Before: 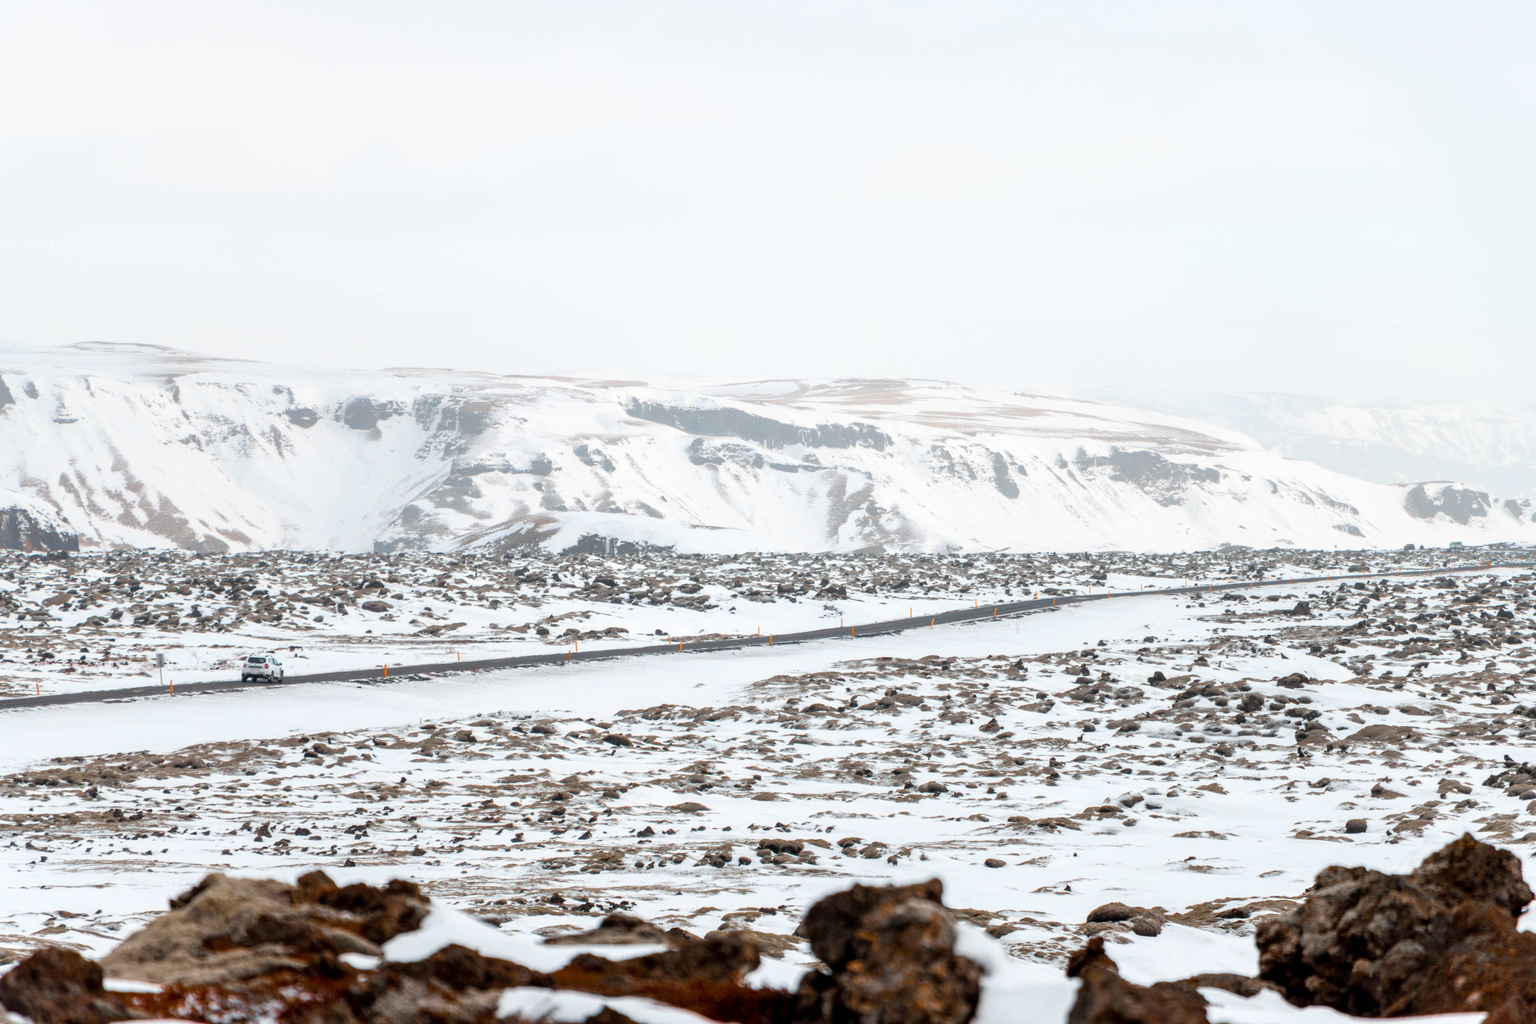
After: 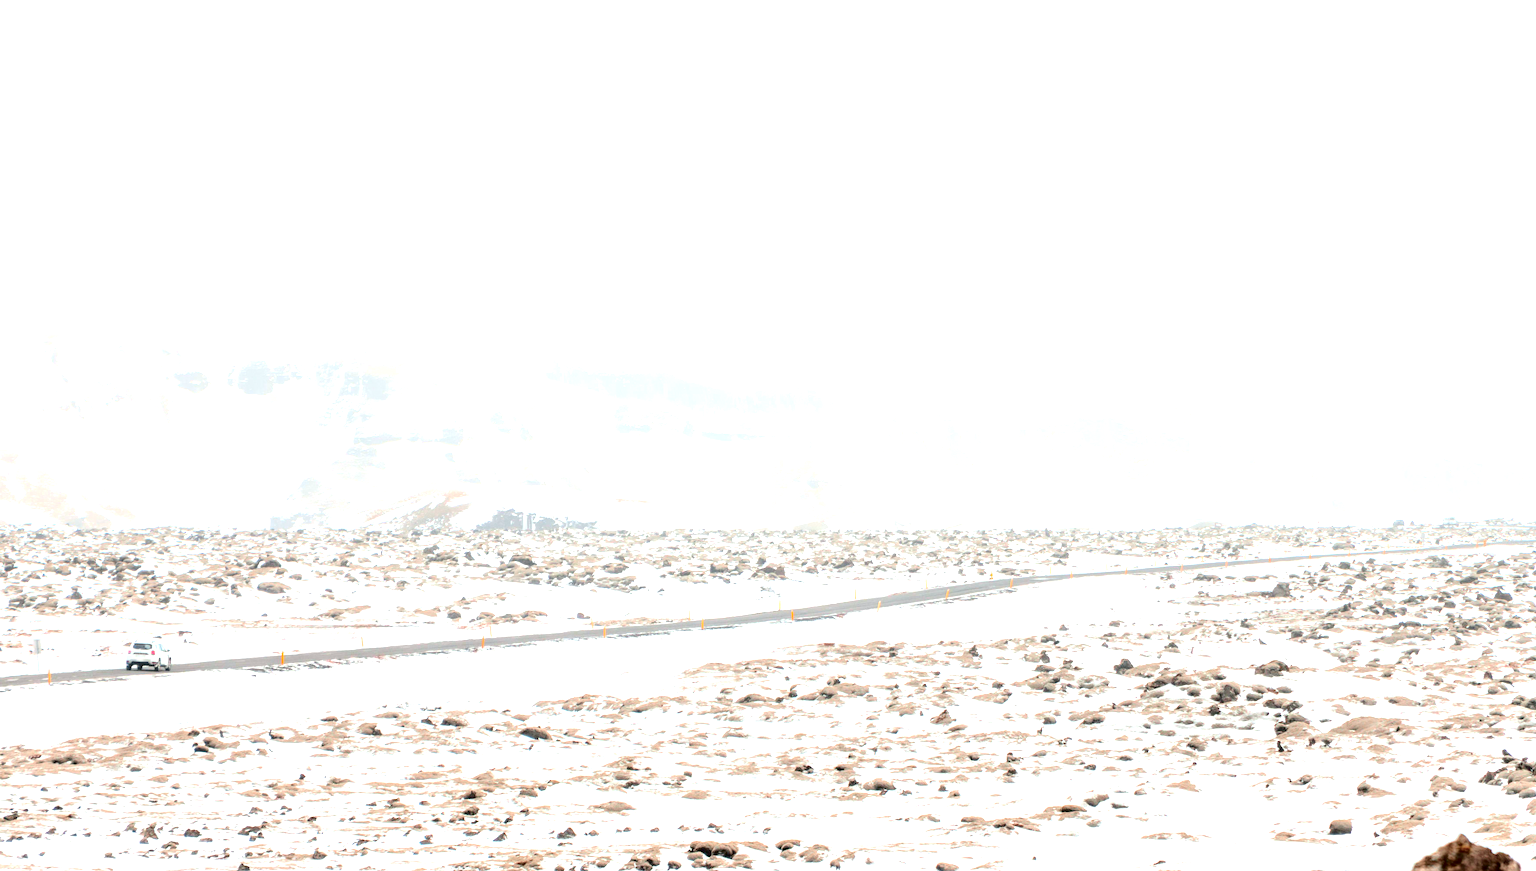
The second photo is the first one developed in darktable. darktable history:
crop: left 8.234%, top 6.616%, bottom 15.251%
exposure: black level correction 0.001, exposure 1.716 EV, compensate exposure bias true, compensate highlight preservation false
tone curve: curves: ch0 [(0, 0) (0.049, 0.01) (0.154, 0.081) (0.491, 0.56) (0.739, 0.794) (0.992, 0.937)]; ch1 [(0, 0) (0.172, 0.123) (0.317, 0.272) (0.401, 0.422) (0.499, 0.497) (0.531, 0.54) (0.615, 0.603) (0.741, 0.783) (1, 1)]; ch2 [(0, 0) (0.411, 0.424) (0.462, 0.483) (0.544, 0.56) (0.686, 0.638) (1, 1)], color space Lab, independent channels, preserve colors none
